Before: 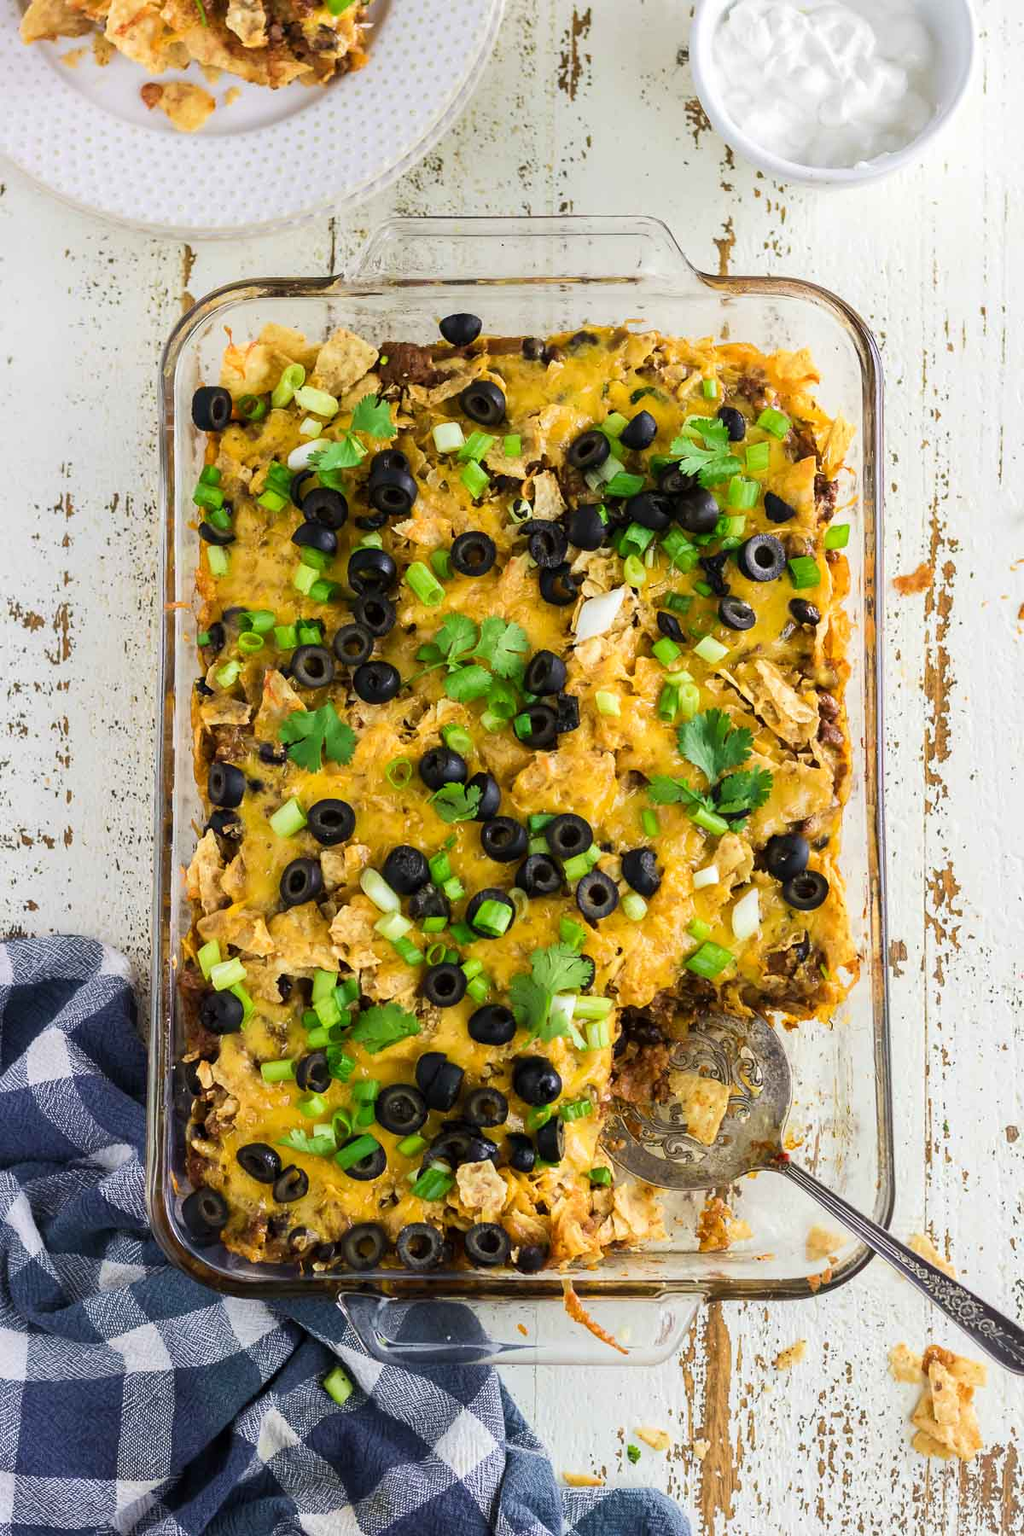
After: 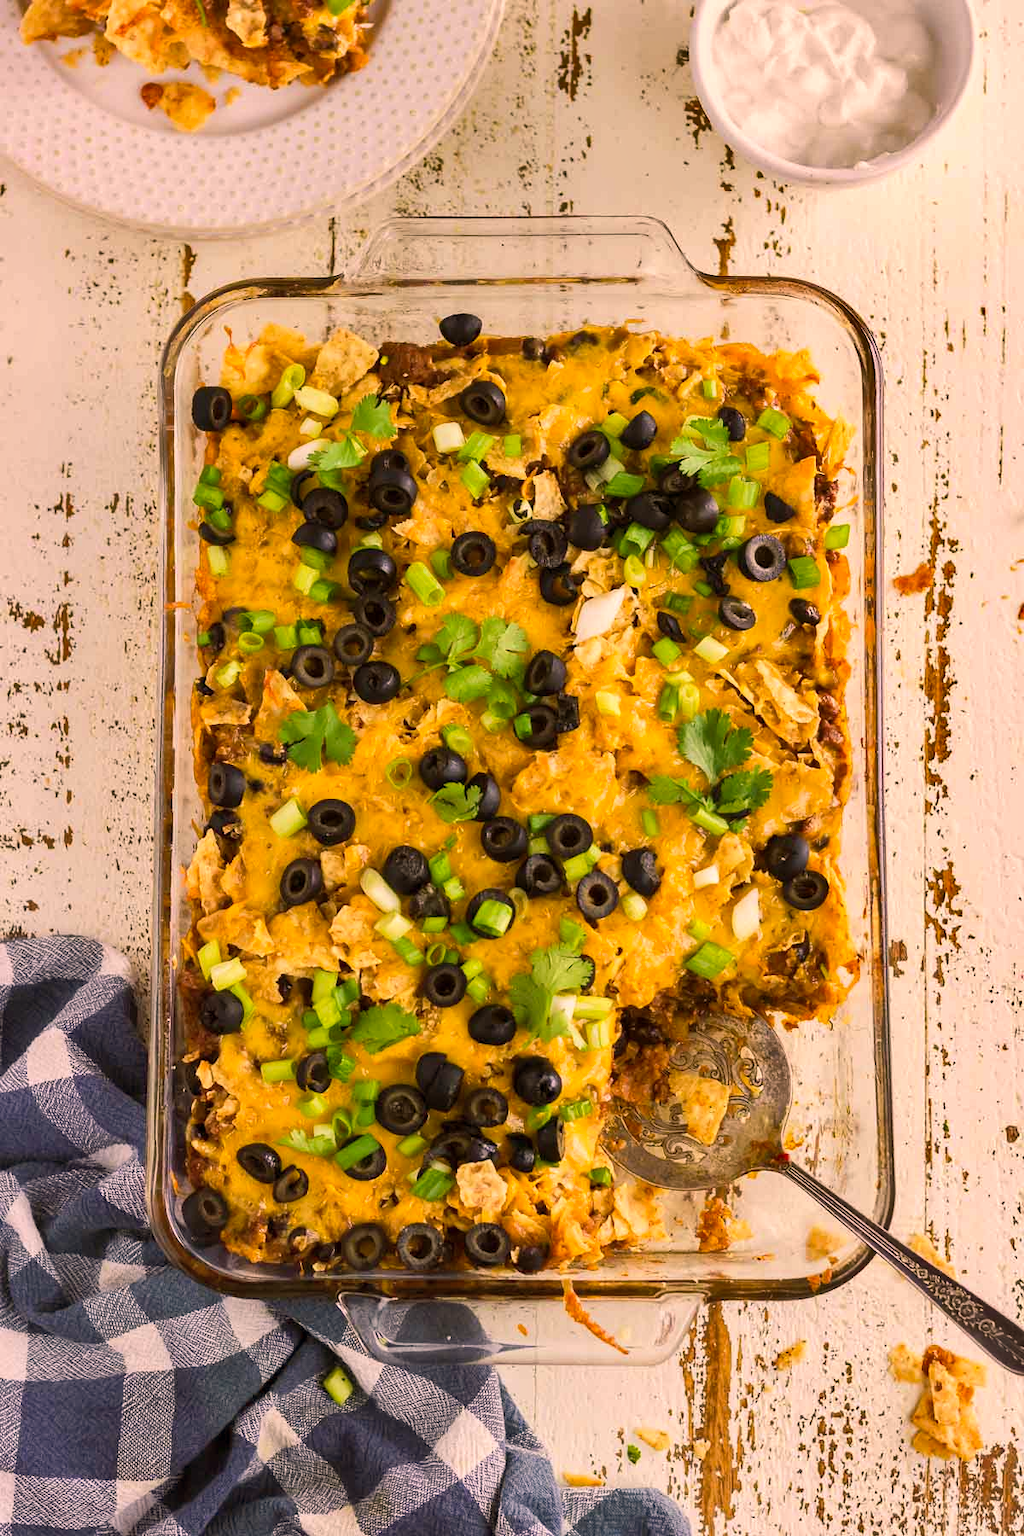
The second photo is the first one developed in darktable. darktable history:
shadows and highlights: low approximation 0.01, soften with gaussian
color balance rgb: shadows lift › luminance -5%, shadows lift › chroma 1.1%, shadows lift › hue 219°, power › luminance 10%, power › chroma 2.83%, power › hue 60°, highlights gain › chroma 4.52%, highlights gain › hue 33.33°, saturation formula JzAzBz (2021)
